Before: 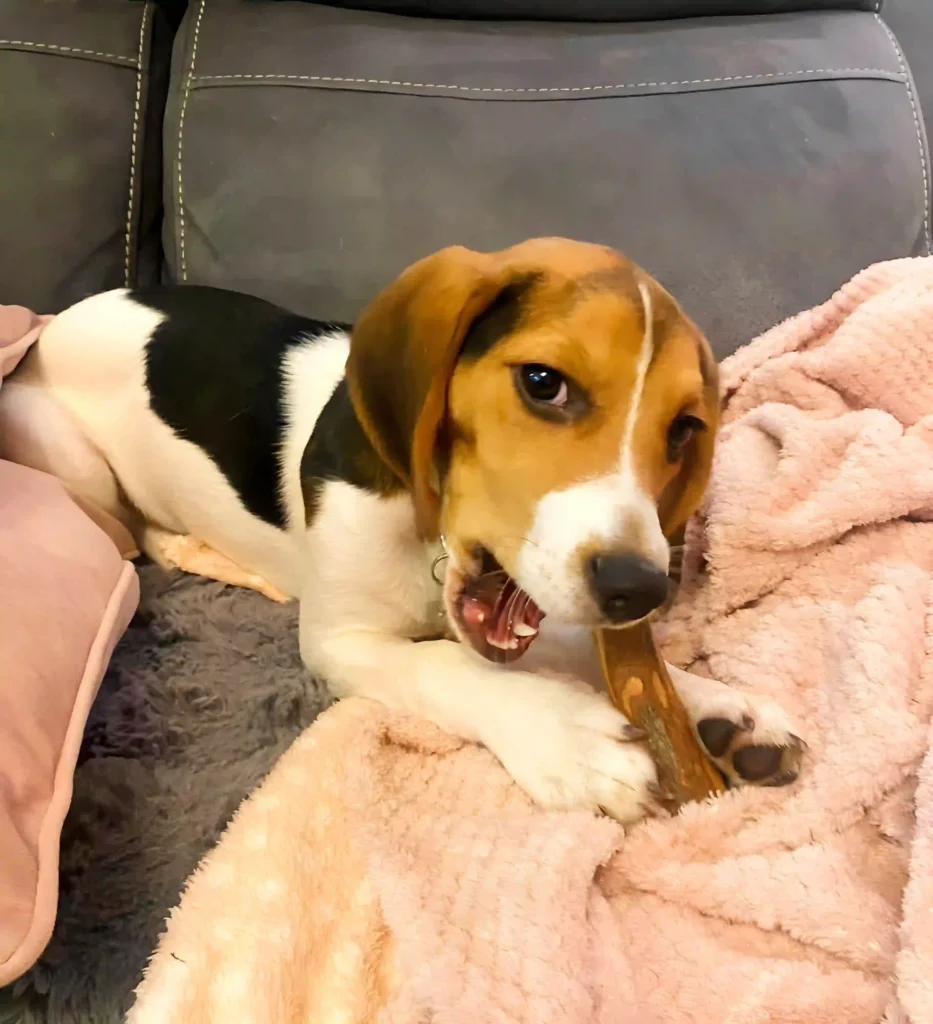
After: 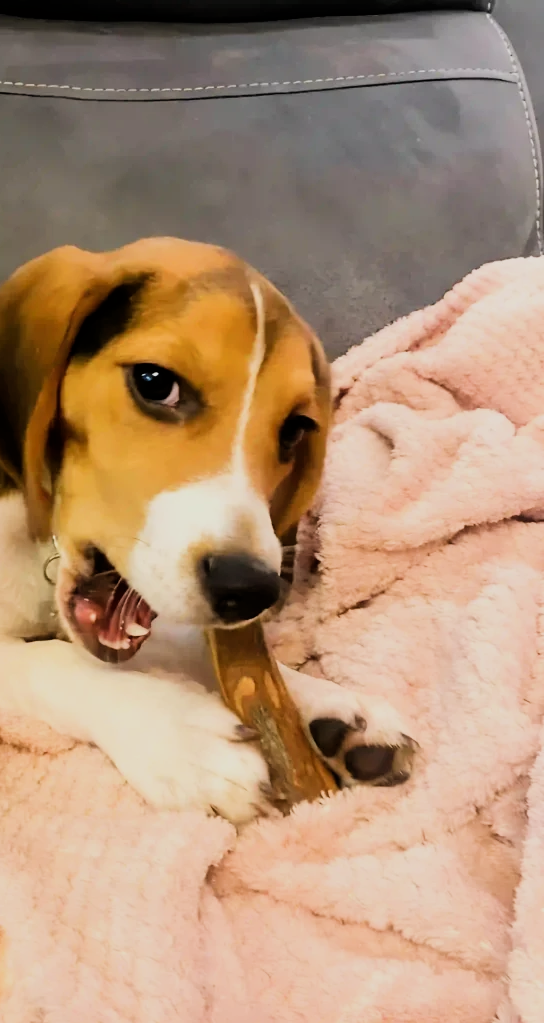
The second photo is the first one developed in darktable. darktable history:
crop: left 41.674%
filmic rgb: black relative exposure -7.49 EV, white relative exposure 5 EV, threshold 5.99 EV, hardness 3.32, contrast 1.299, iterations of high-quality reconstruction 0, enable highlight reconstruction true
